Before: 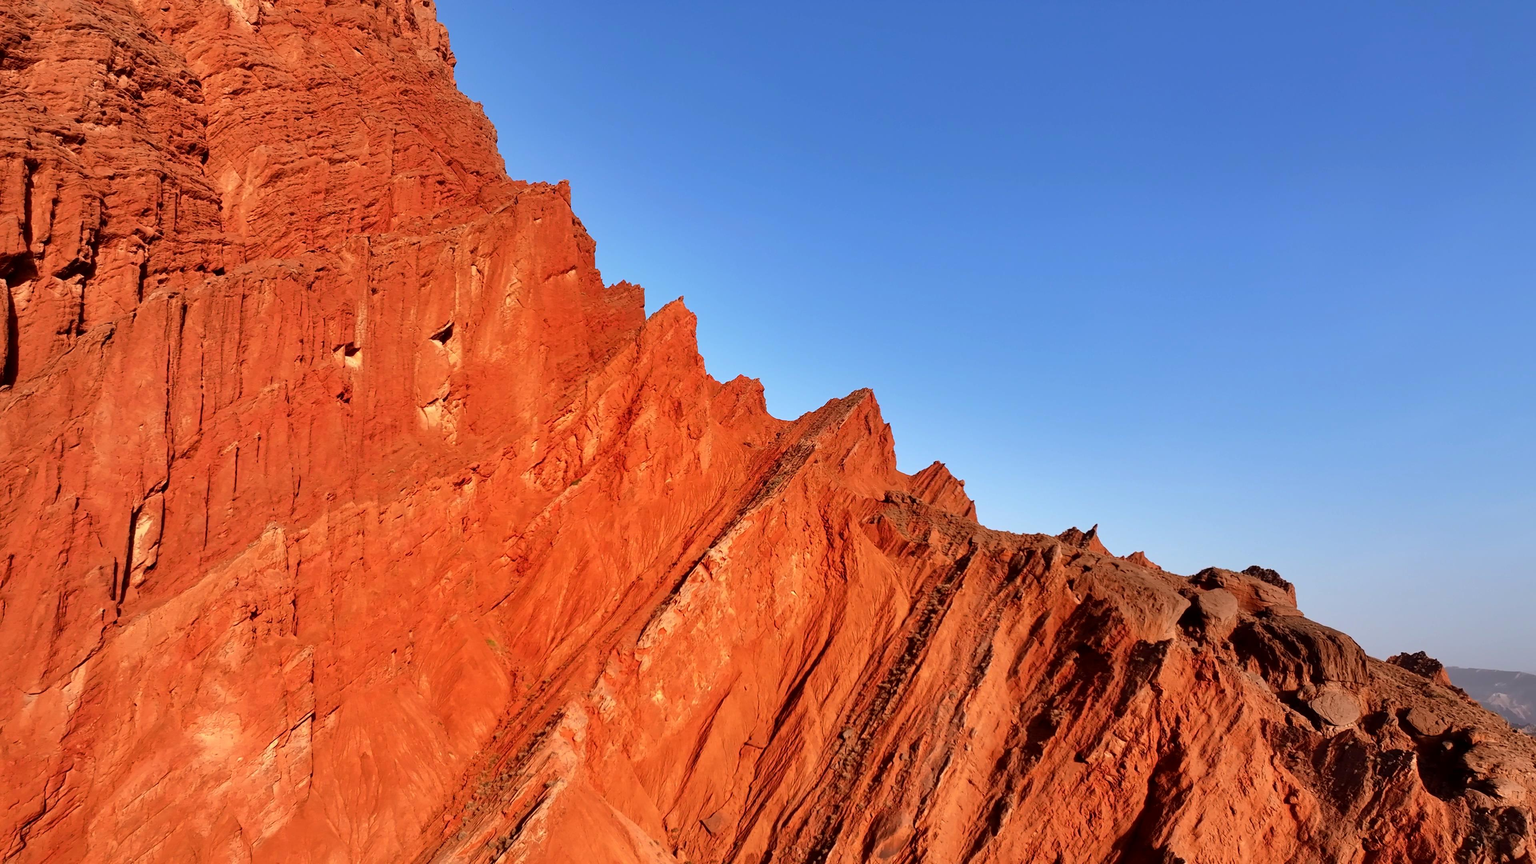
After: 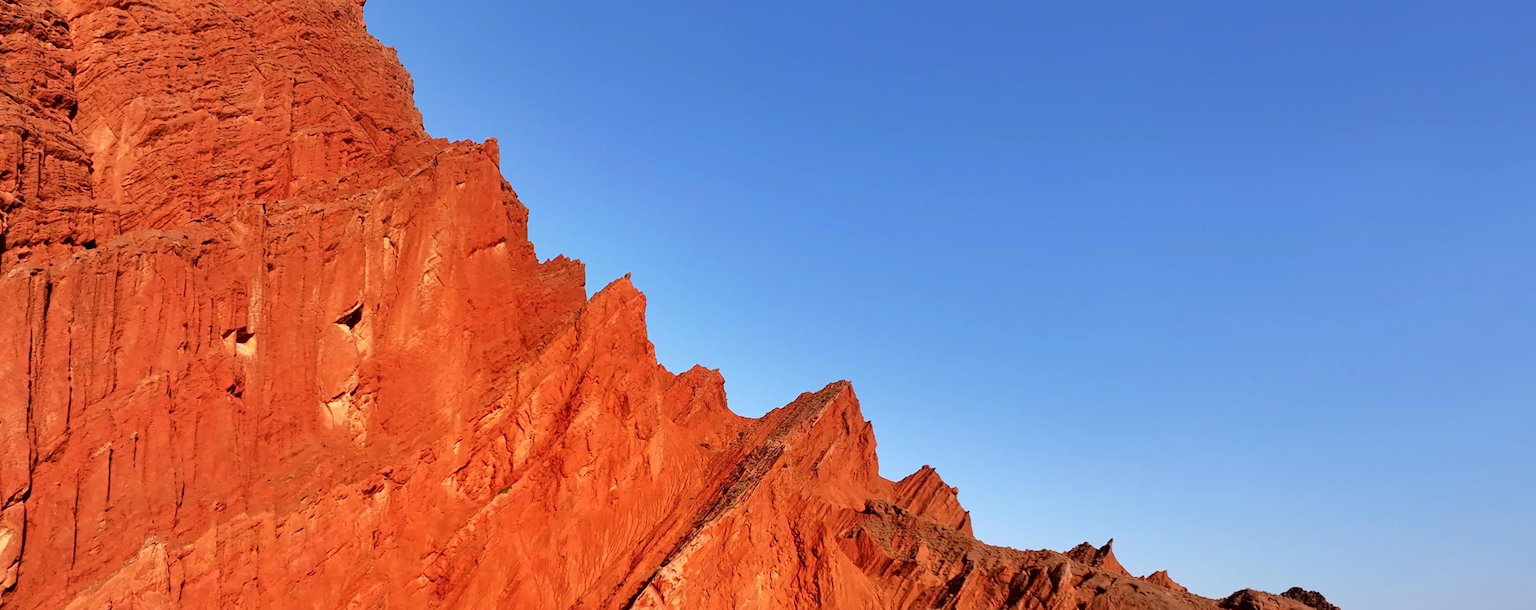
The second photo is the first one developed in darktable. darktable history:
tone equalizer: -8 EV 0.043 EV, edges refinement/feathering 500, mask exposure compensation -1.57 EV, preserve details guided filter
crop and rotate: left 9.285%, top 7.265%, right 4.862%, bottom 32.053%
